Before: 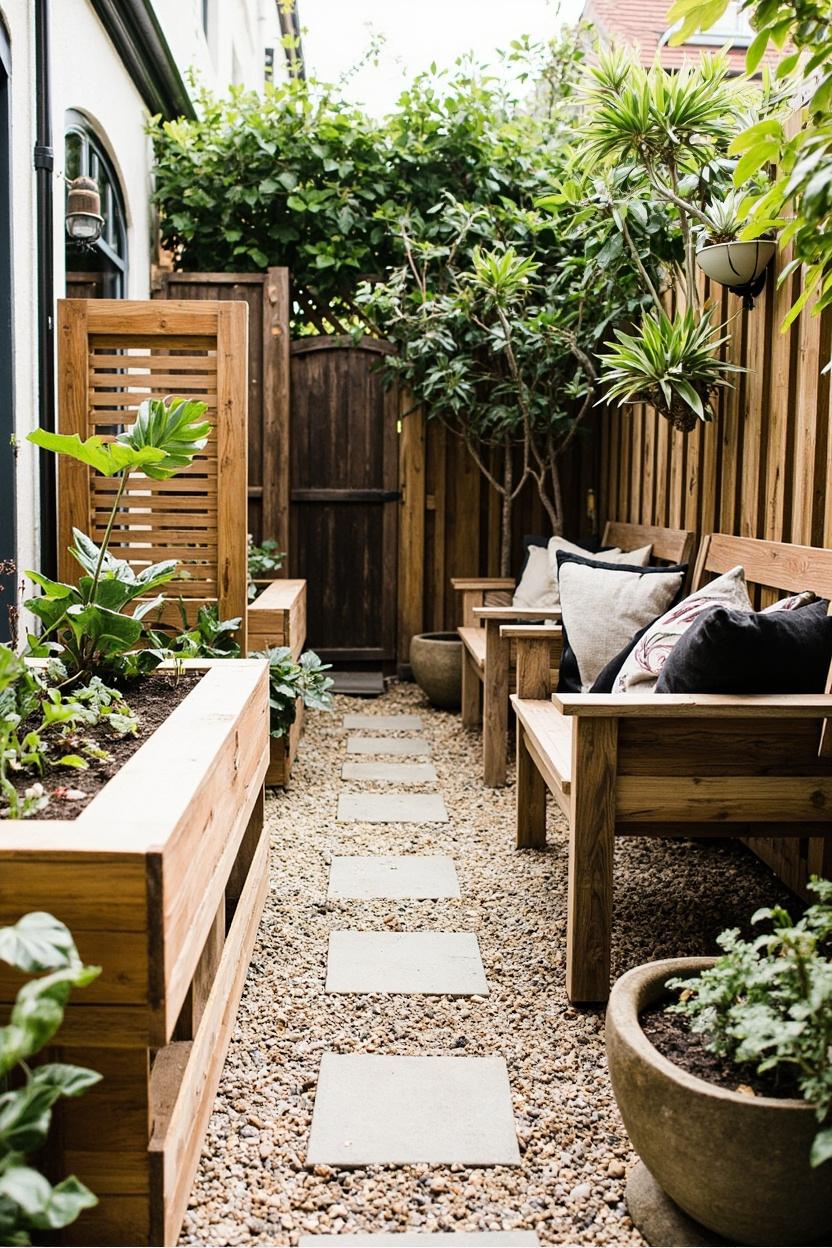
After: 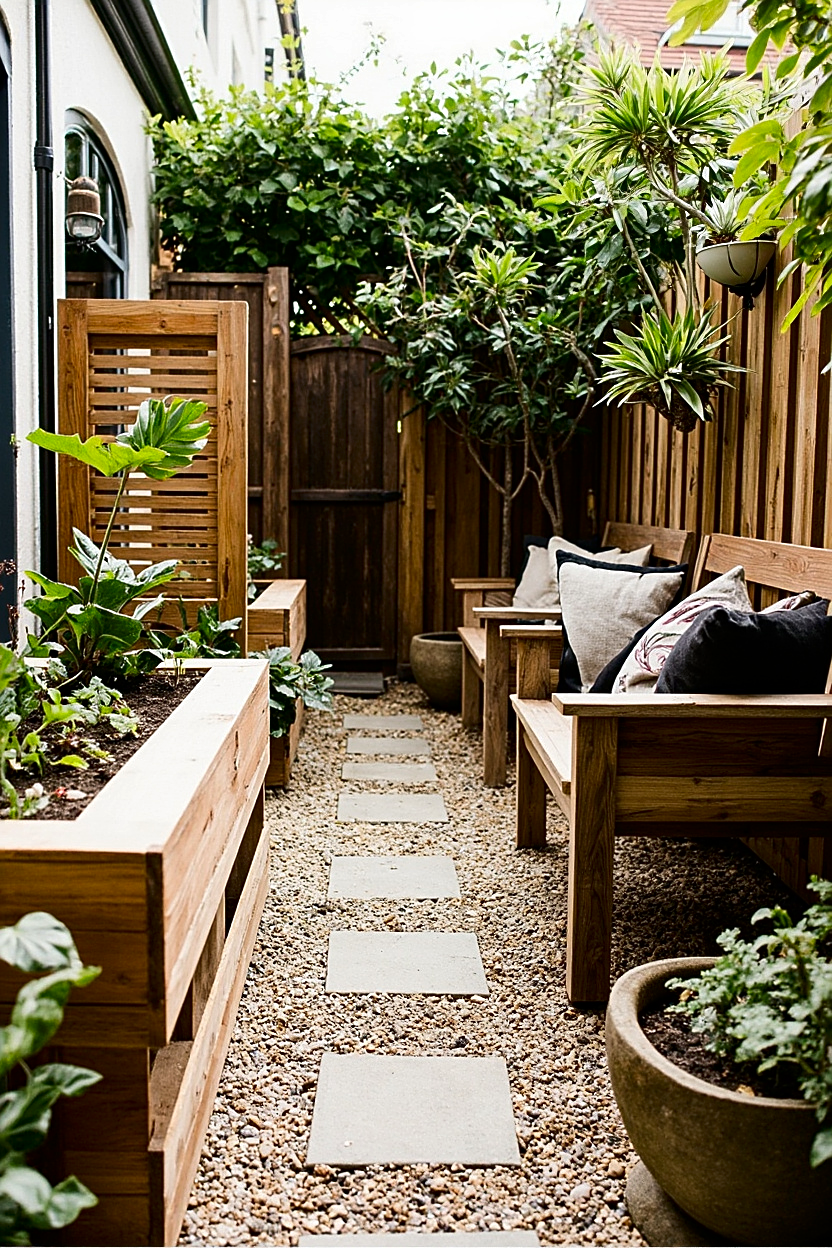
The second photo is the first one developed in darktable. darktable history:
sharpen: on, module defaults
contrast brightness saturation: contrast 0.067, brightness -0.153, saturation 0.113
